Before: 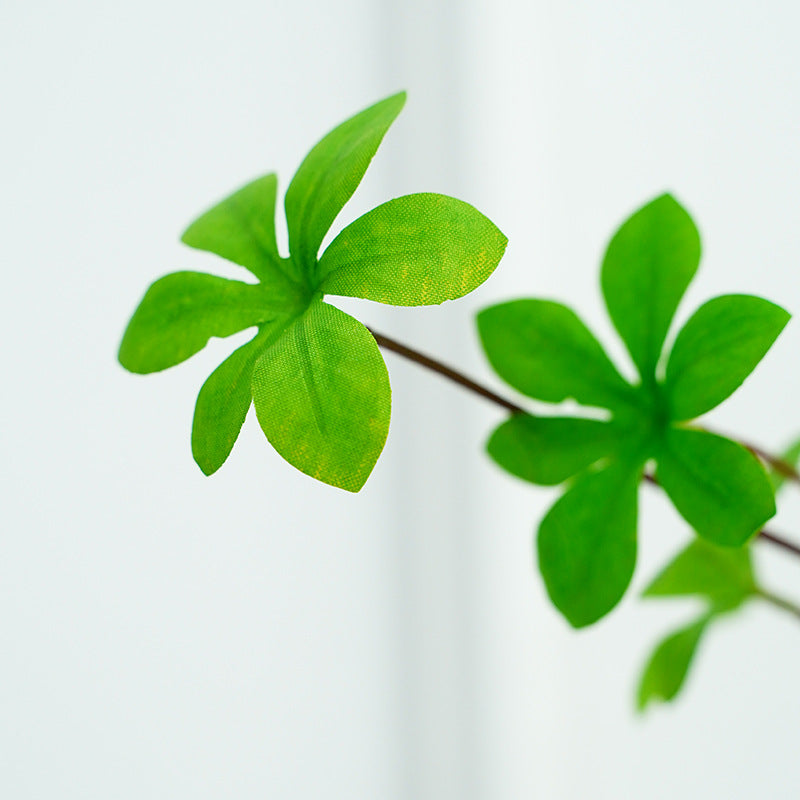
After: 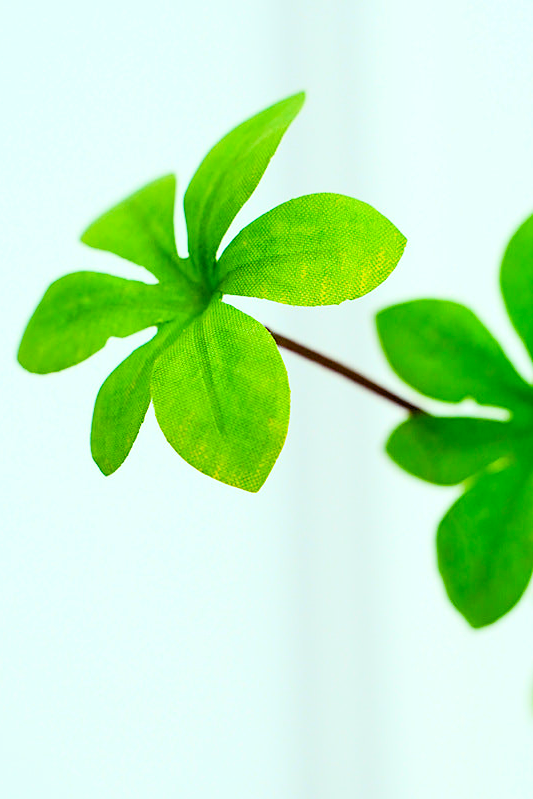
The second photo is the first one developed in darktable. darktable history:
color balance rgb: shadows lift › luminance -21.66%, shadows lift › chroma 8.98%, shadows lift › hue 283.37°, power › chroma 1.05%, power › hue 25.59°, highlights gain › luminance 6.08%, highlights gain › chroma 2.55%, highlights gain › hue 90°, global offset › luminance -0.87%, perceptual saturation grading › global saturation 25%, perceptual saturation grading › highlights -28.39%, perceptual saturation grading › shadows 33.98%
contrast brightness saturation: contrast 0.2, brightness 0.16, saturation 0.22
crop and rotate: left 12.648%, right 20.685%
color correction: highlights a* -4.18, highlights b* -10.81
